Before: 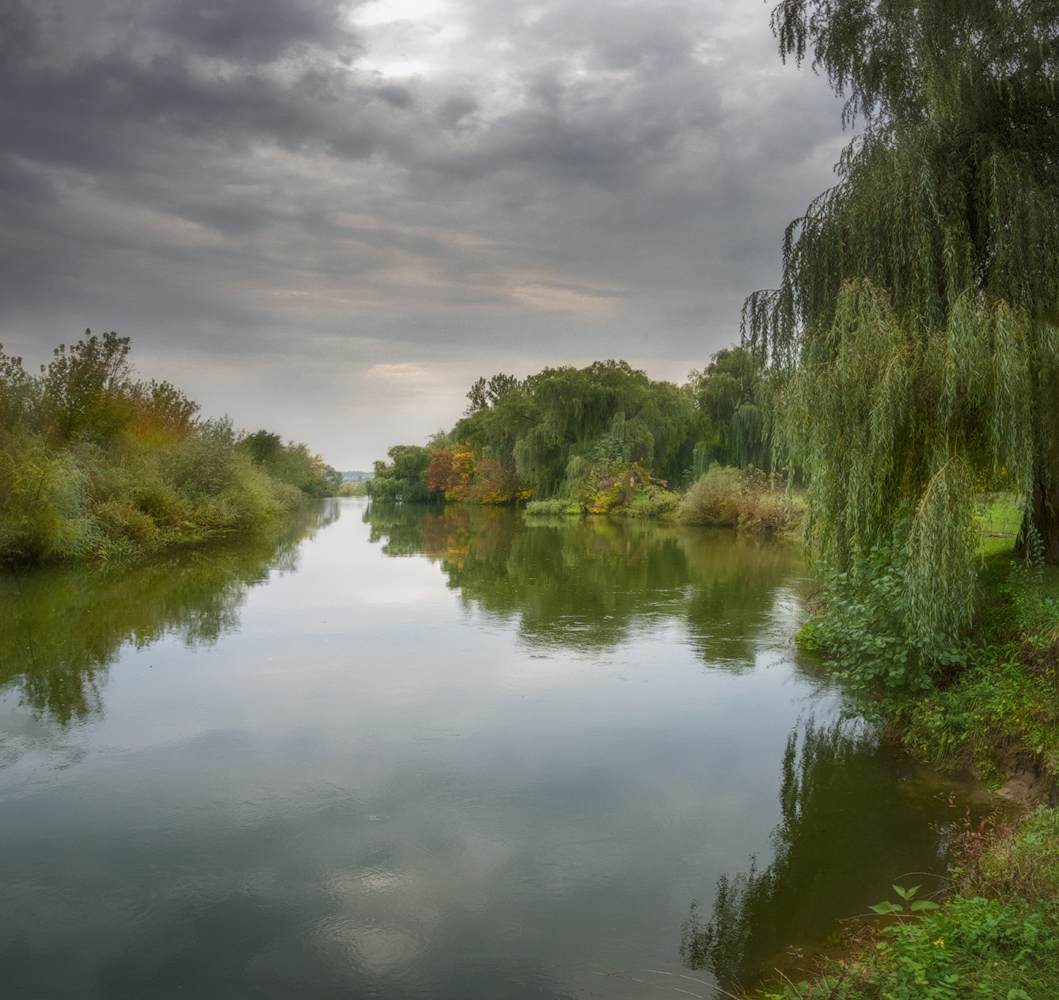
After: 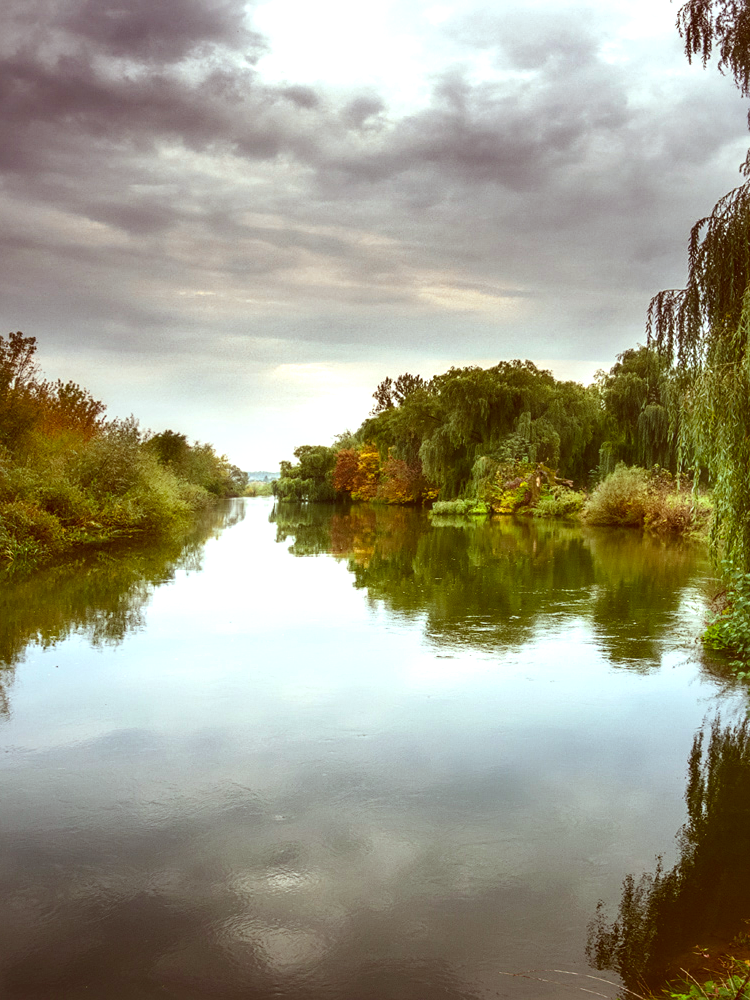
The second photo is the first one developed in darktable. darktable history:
contrast brightness saturation: contrast 0.134, brightness -0.226, saturation 0.143
shadows and highlights: shadows 20.48, highlights -19.5, soften with gaussian
crop and rotate: left 8.962%, right 20.128%
exposure: black level correction 0, exposure 0.951 EV, compensate exposure bias true, compensate highlight preservation false
sharpen: amount 0.213
color correction: highlights a* -7.04, highlights b* -0.222, shadows a* 20.71, shadows b* 11.63
